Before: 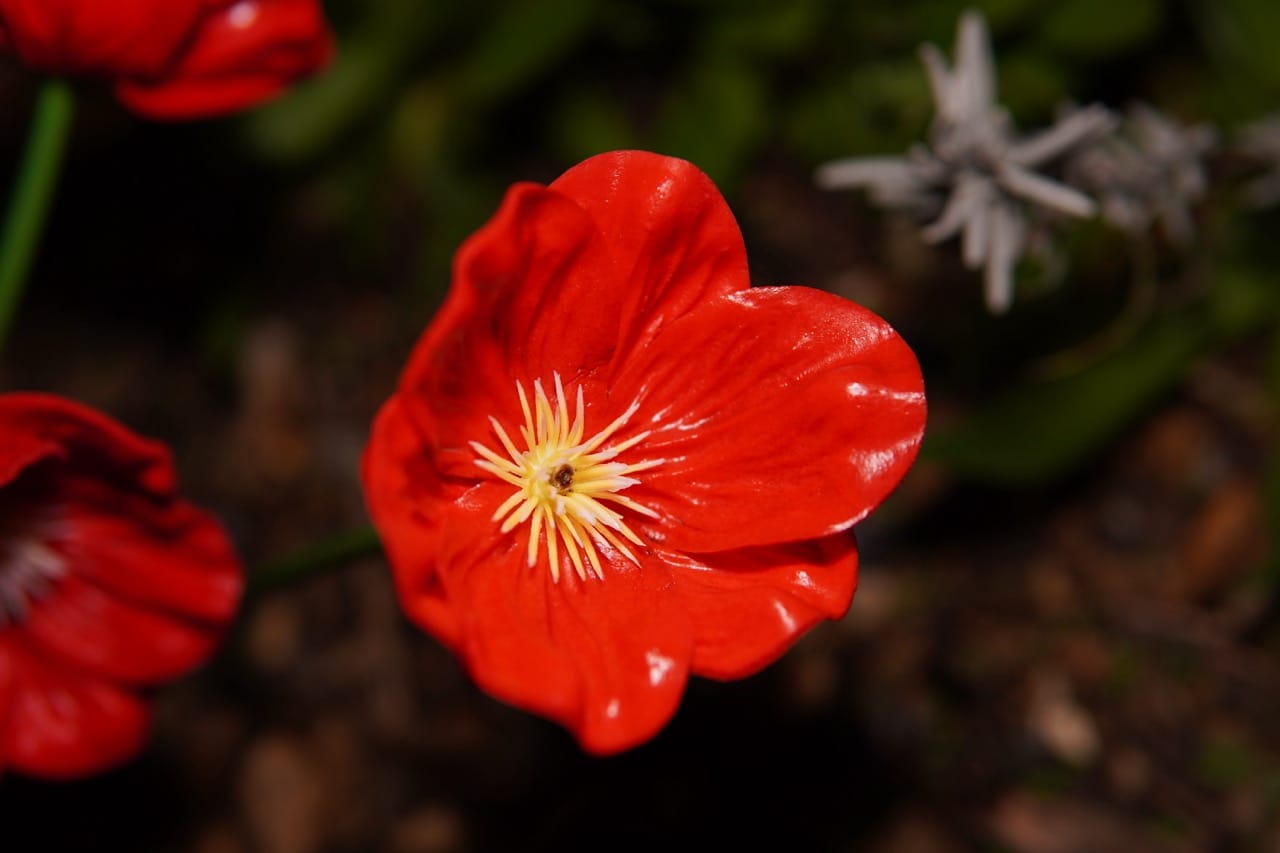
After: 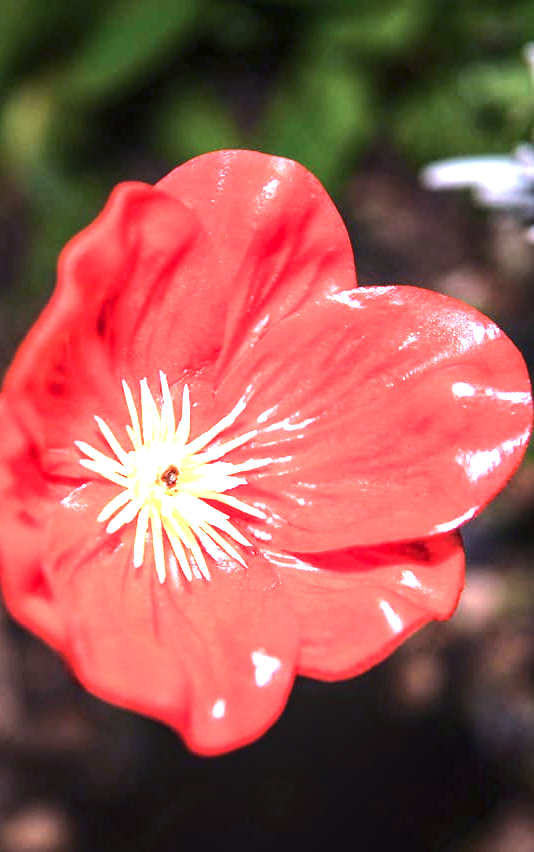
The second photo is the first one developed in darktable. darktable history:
exposure: exposure 2.252 EV, compensate highlight preservation false
tone equalizer: -8 EV -0.743 EV, -7 EV -0.702 EV, -6 EV -0.6 EV, -5 EV -0.418 EV, -3 EV 0.391 EV, -2 EV 0.6 EV, -1 EV 0.697 EV, +0 EV 0.758 EV, edges refinement/feathering 500, mask exposure compensation -1.57 EV, preserve details no
local contrast: on, module defaults
color calibration: illuminant as shot in camera, adaptation linear Bradford (ICC v4), x 0.407, y 0.404, temperature 3539.21 K
crop: left 30.815%, right 27.323%
